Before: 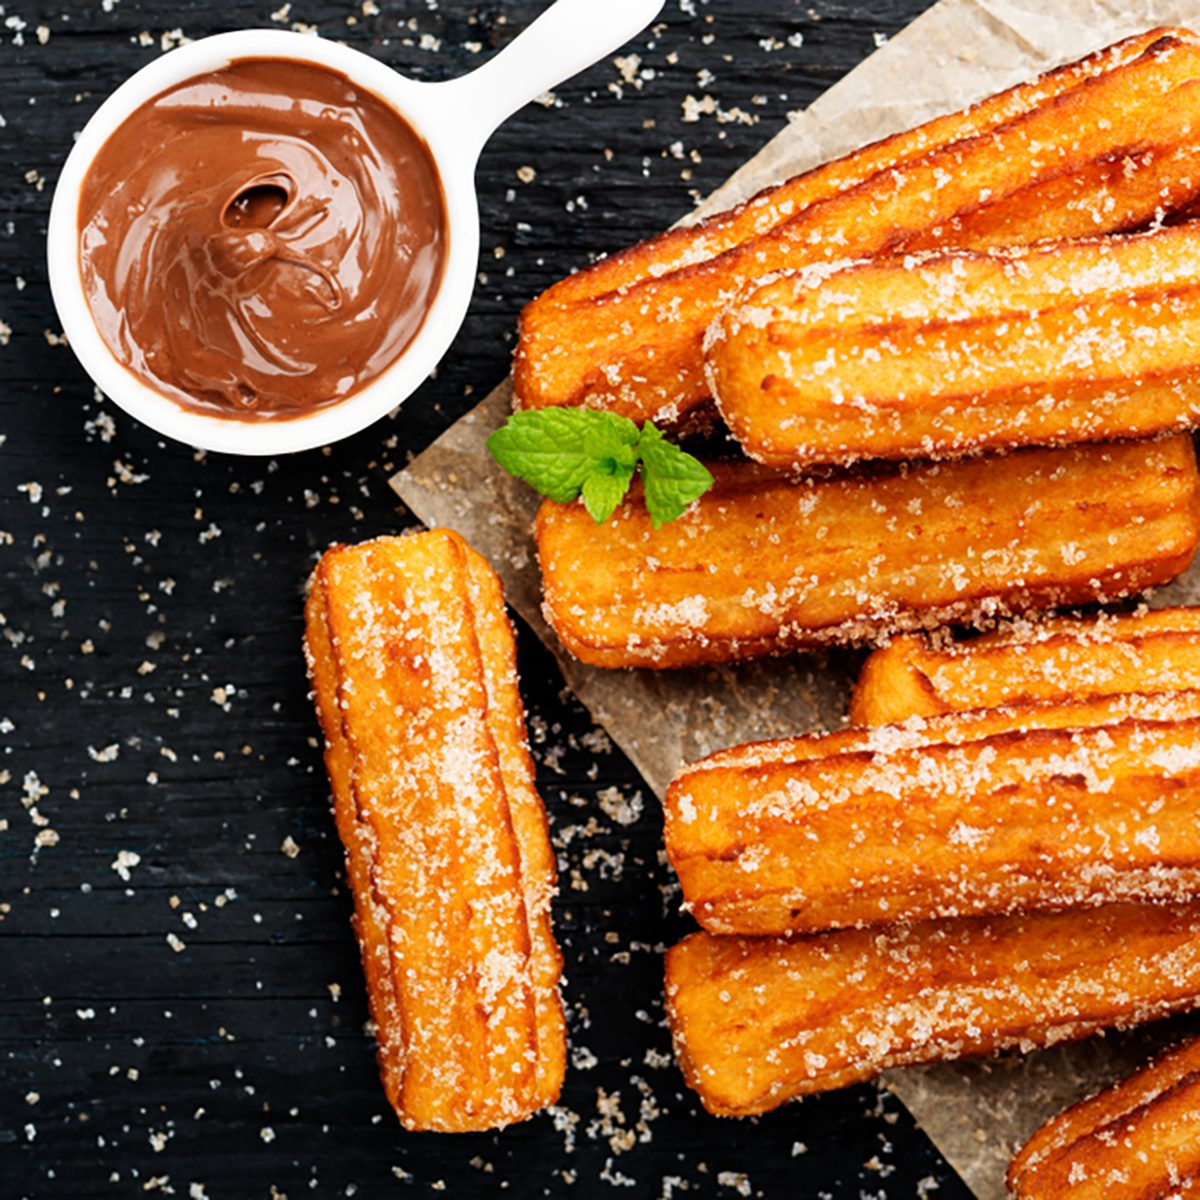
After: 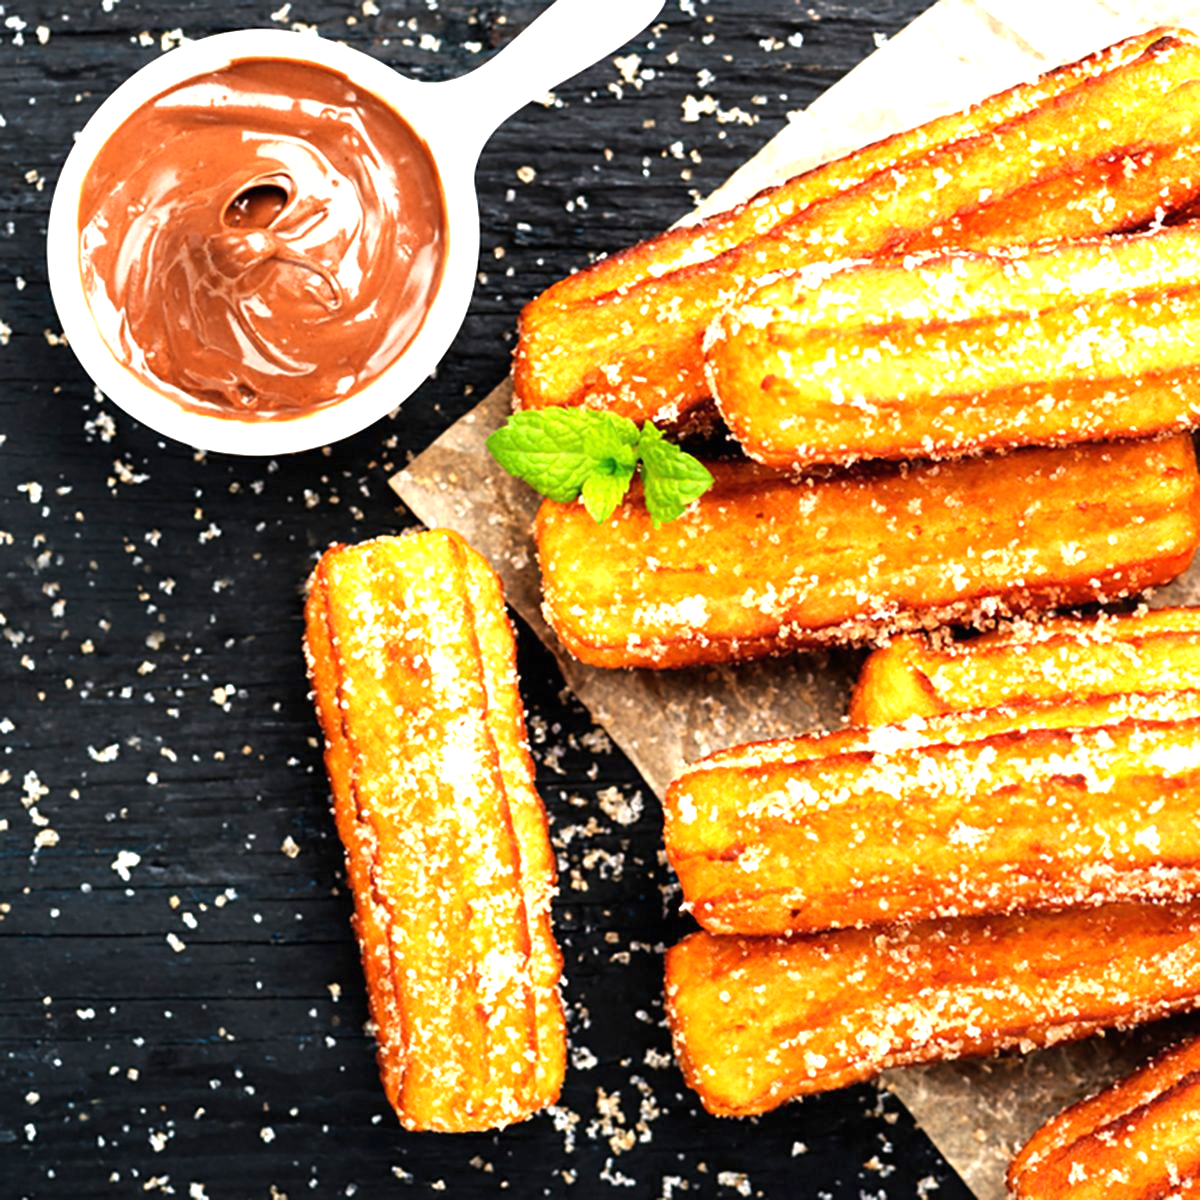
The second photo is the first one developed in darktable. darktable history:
exposure: black level correction 0, exposure 1.102 EV, compensate exposure bias true, compensate highlight preservation false
